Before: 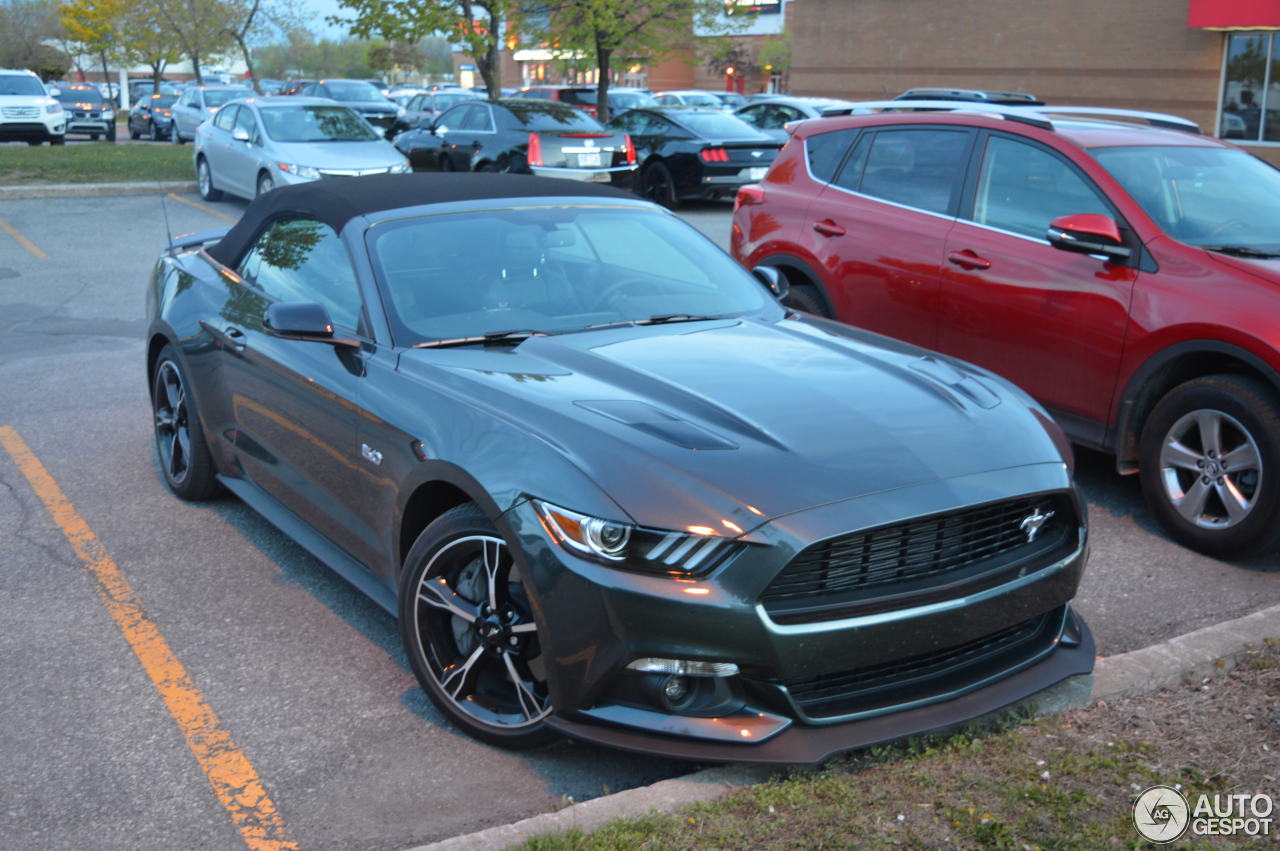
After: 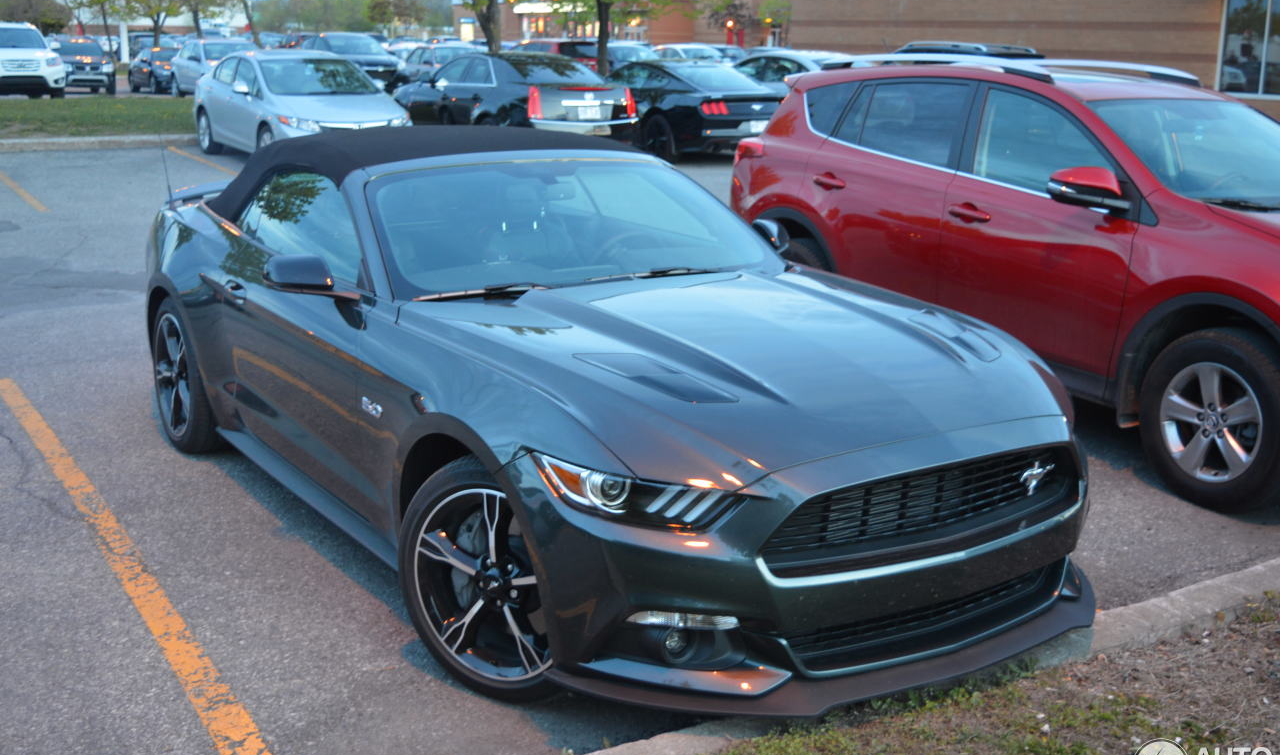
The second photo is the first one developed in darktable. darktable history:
crop and rotate: top 5.525%, bottom 5.668%
